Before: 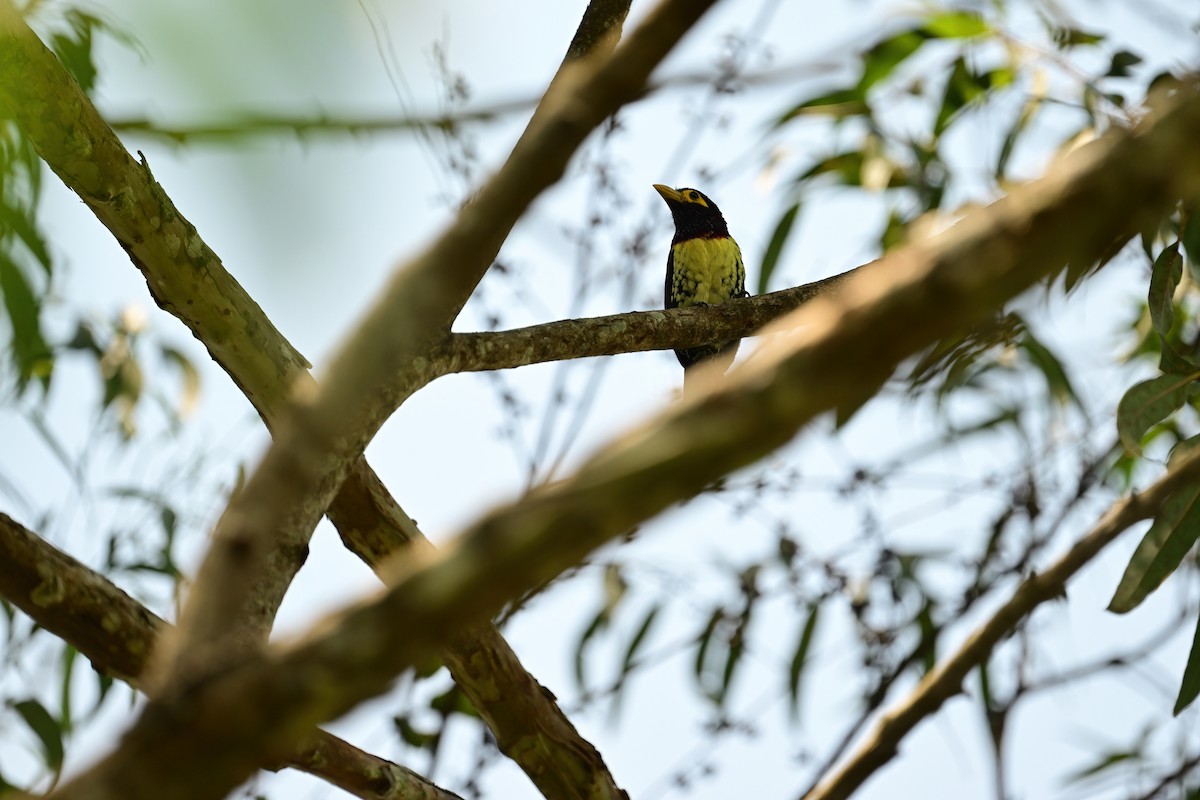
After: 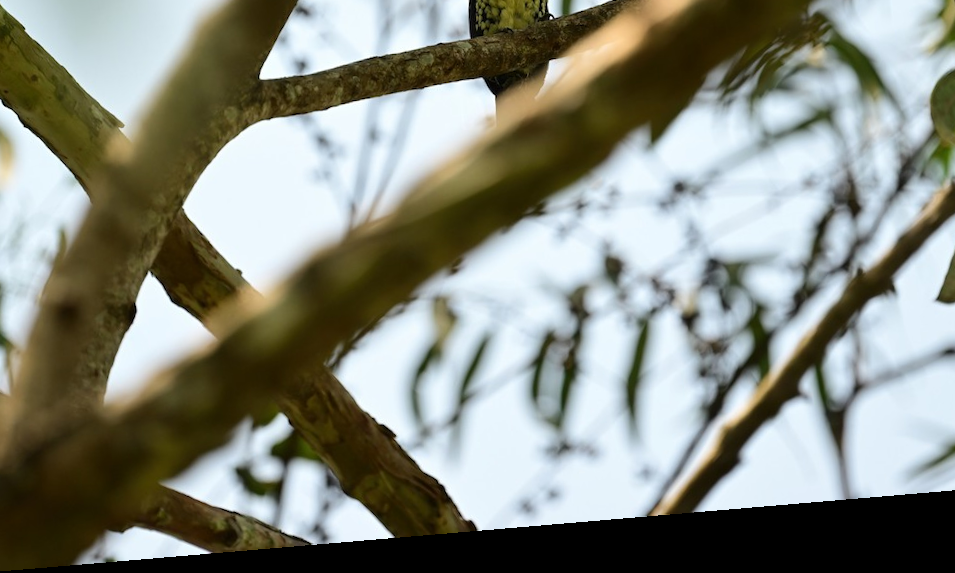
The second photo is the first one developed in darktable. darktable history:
rotate and perspective: rotation -4.86°, automatic cropping off
crop and rotate: left 17.299%, top 35.115%, right 7.015%, bottom 1.024%
